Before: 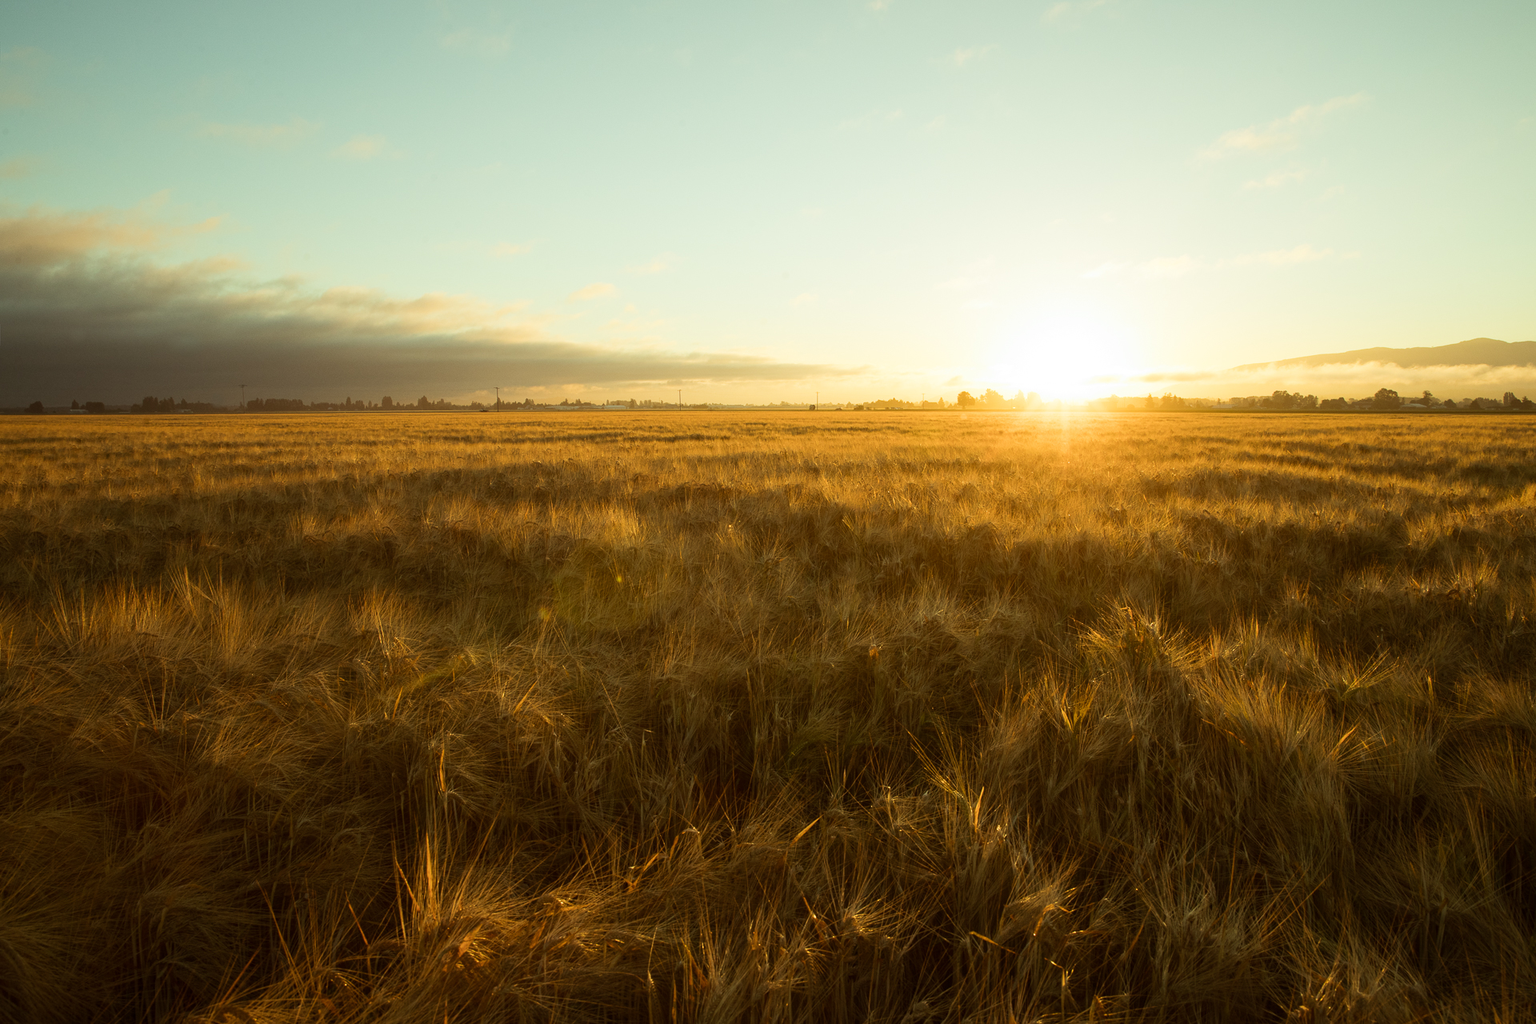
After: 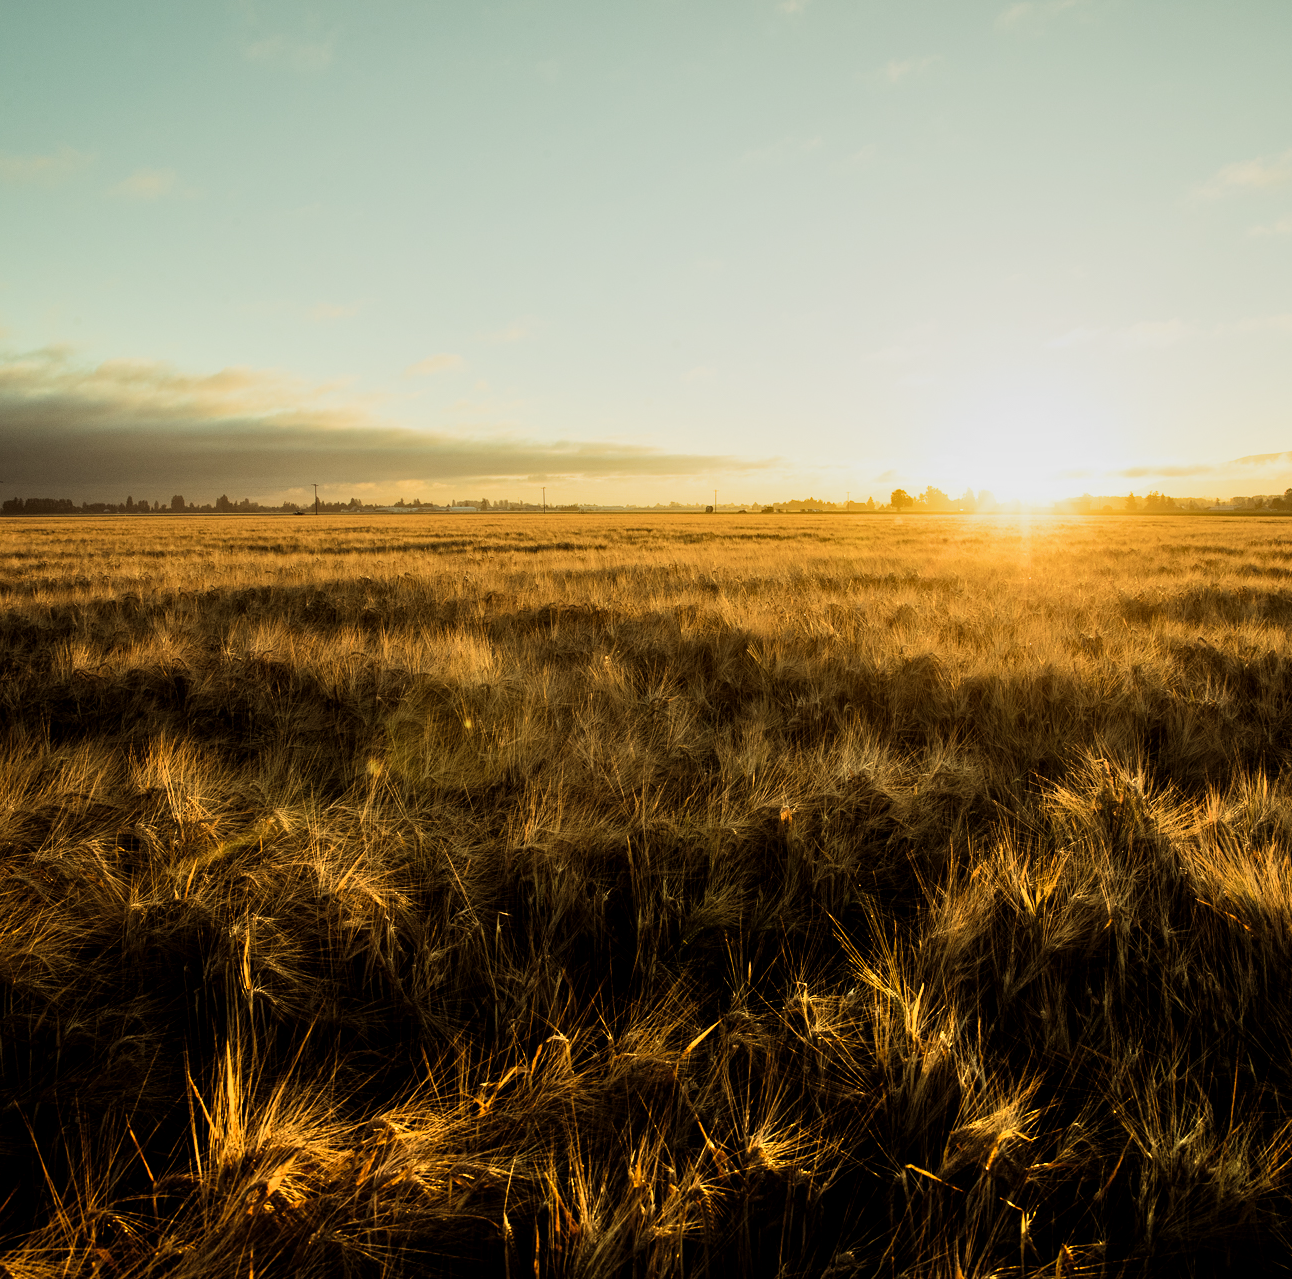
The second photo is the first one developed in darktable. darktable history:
filmic rgb: black relative exposure -5.01 EV, white relative exposure 3.52 EV, threshold 5.98 EV, hardness 3.16, contrast 1.392, highlights saturation mix -49.29%, enable highlight reconstruction true
crop and rotate: left 15.96%, right 16.727%
shadows and highlights: soften with gaussian
local contrast: highlights 103%, shadows 99%, detail 119%, midtone range 0.2
